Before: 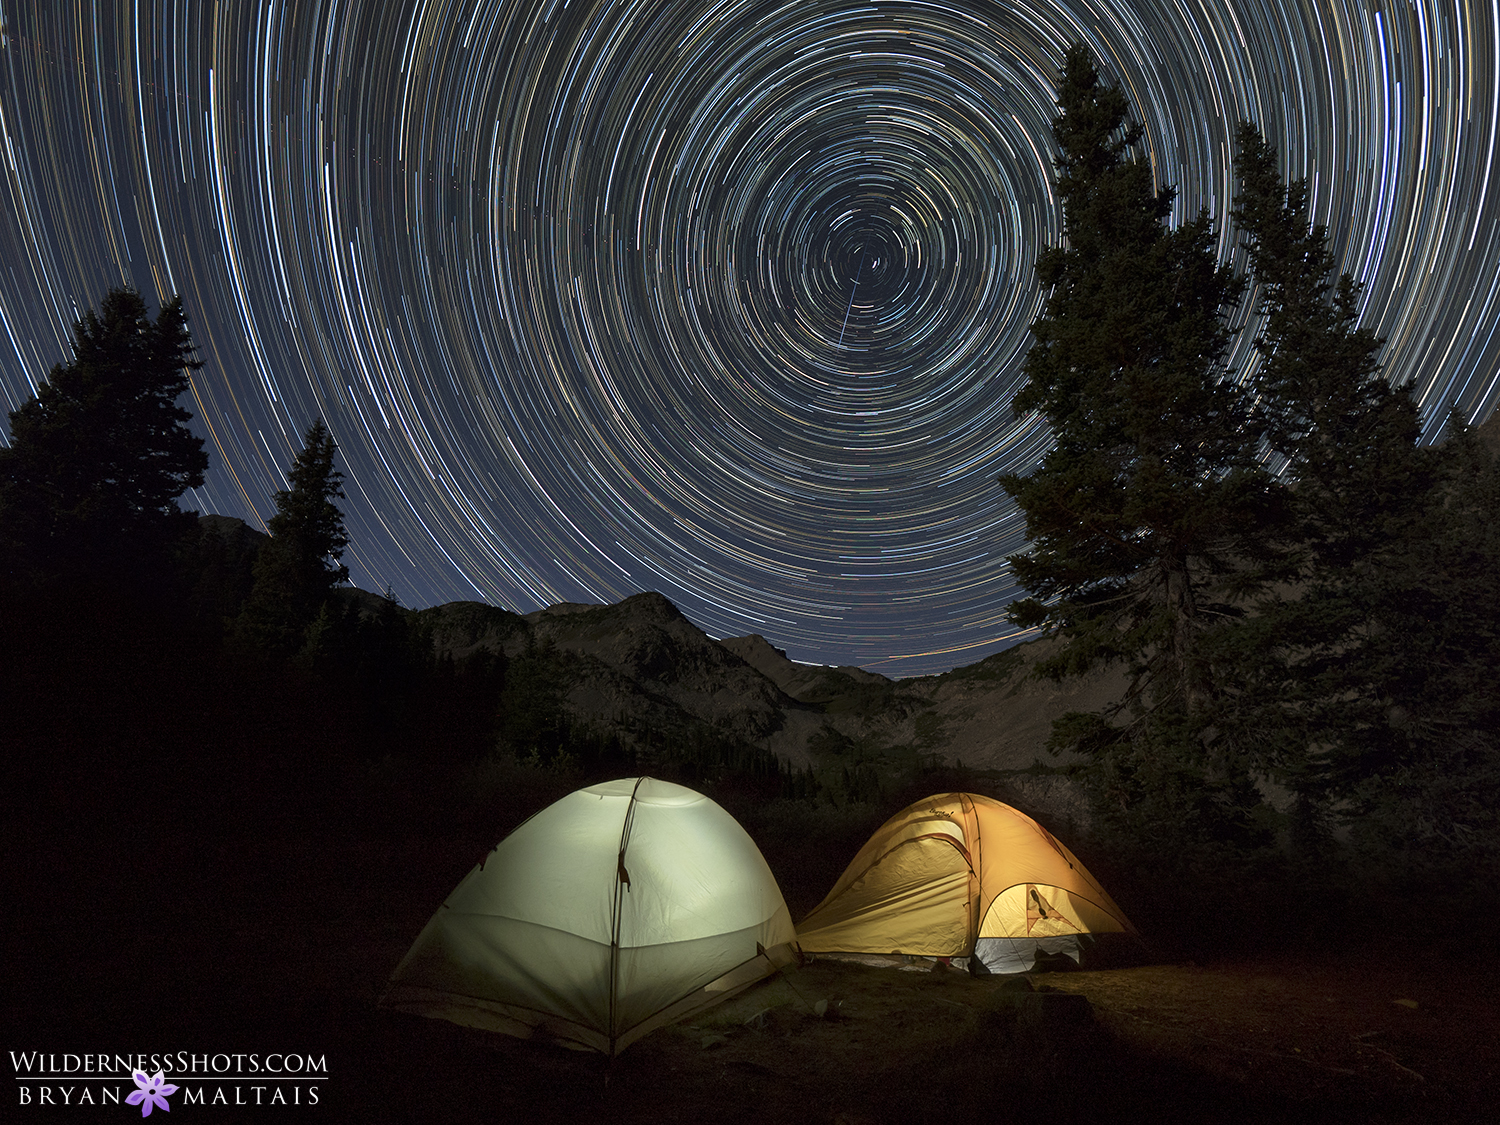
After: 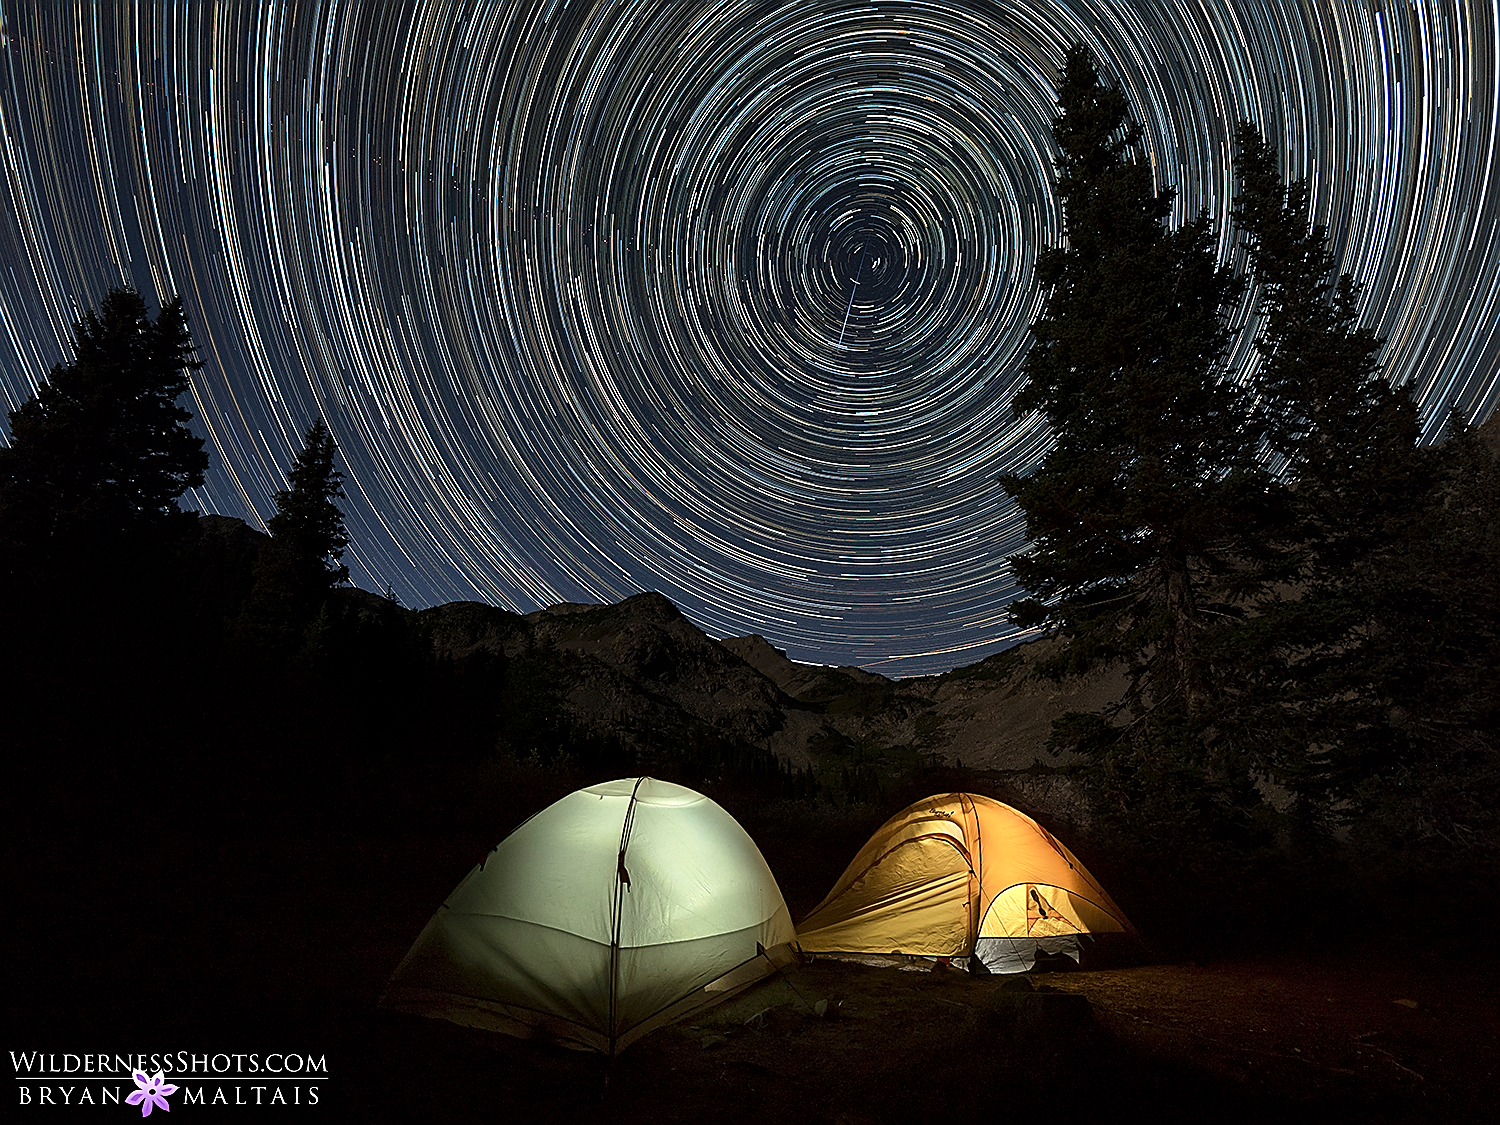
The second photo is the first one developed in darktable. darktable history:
tone equalizer: -8 EV -0.385 EV, -7 EV -0.373 EV, -6 EV -0.316 EV, -5 EV -0.213 EV, -3 EV 0.202 EV, -2 EV 0.317 EV, -1 EV 0.388 EV, +0 EV 0.435 EV, edges refinement/feathering 500, mask exposure compensation -1.57 EV, preserve details no
sharpen: radius 1.402, amount 1.234, threshold 0.682
